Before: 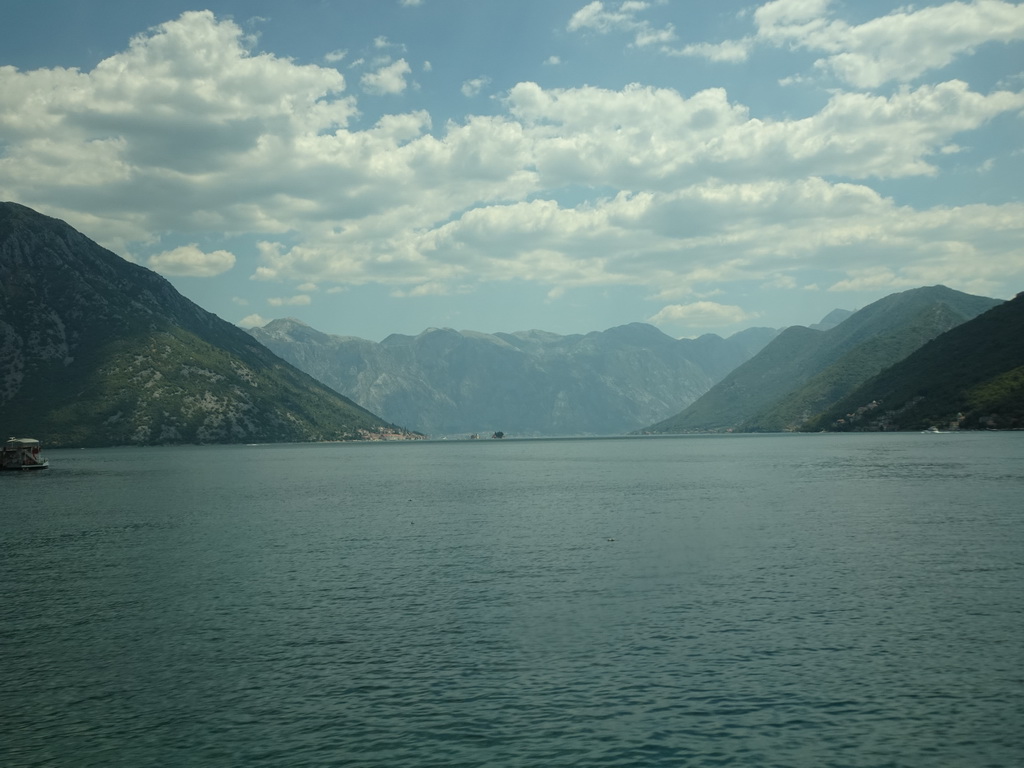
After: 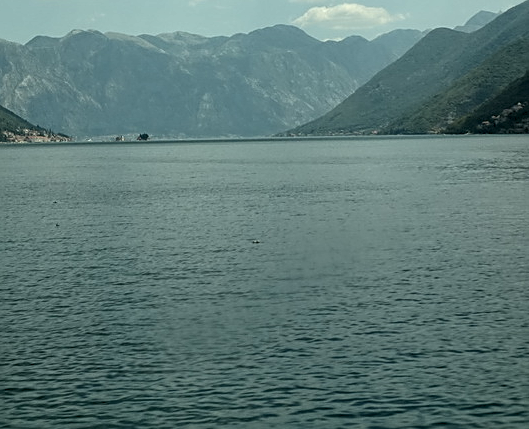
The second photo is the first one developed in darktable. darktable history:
local contrast: detail 160%
crop: left 34.704%, top 38.888%, right 13.556%, bottom 5.126%
sharpen: on, module defaults
